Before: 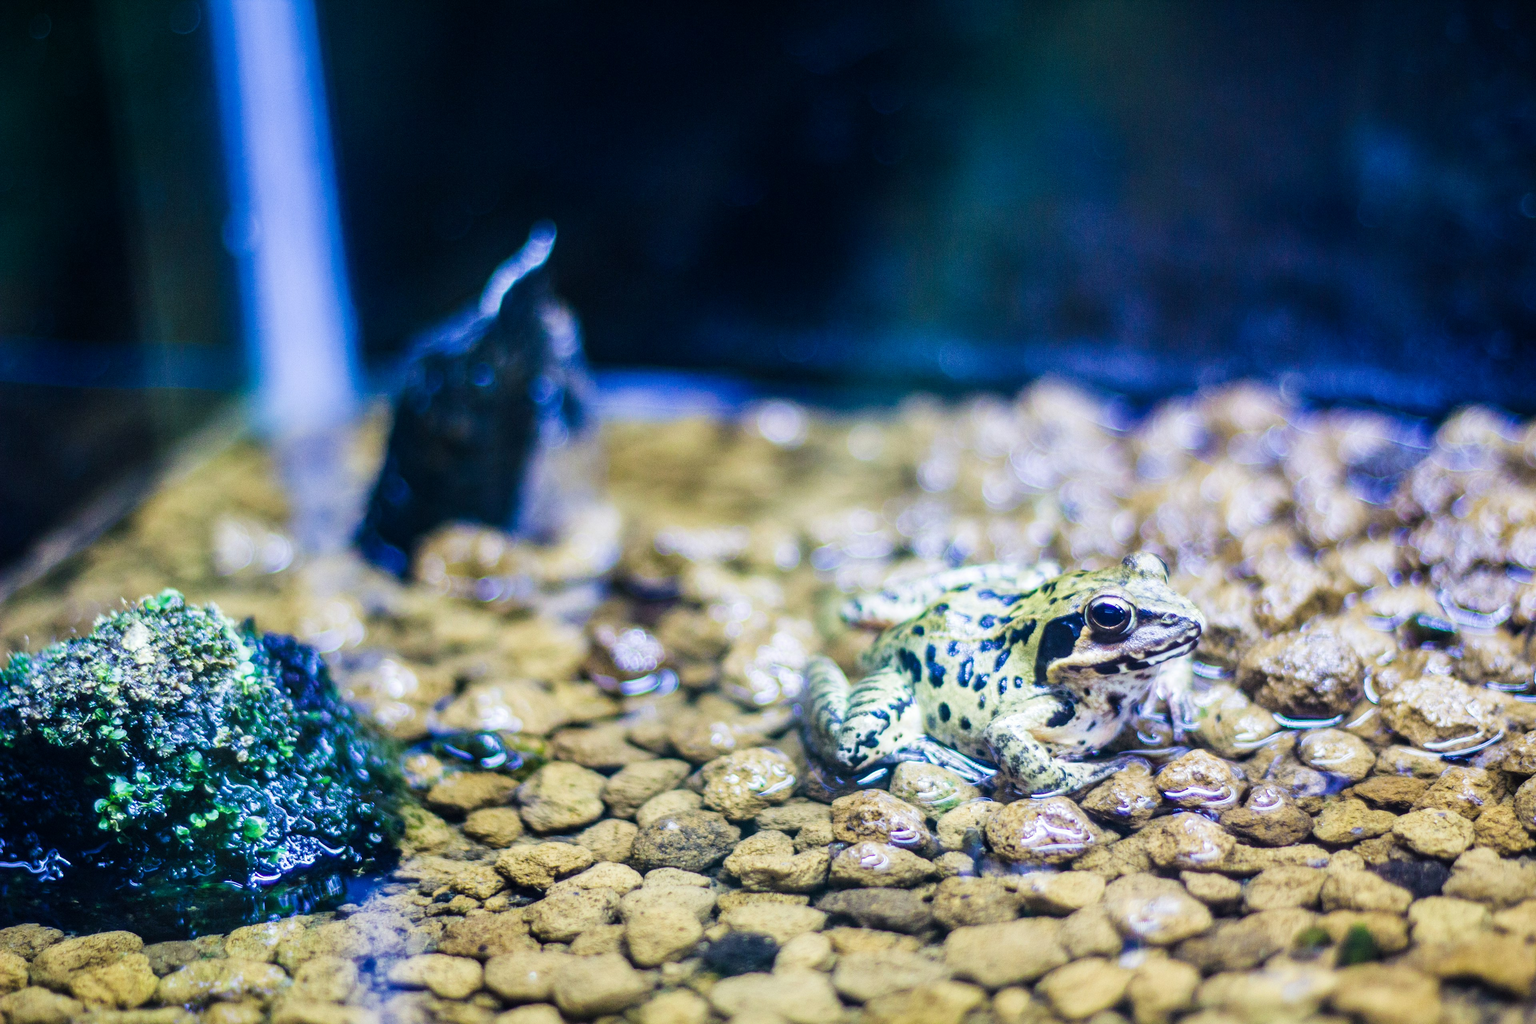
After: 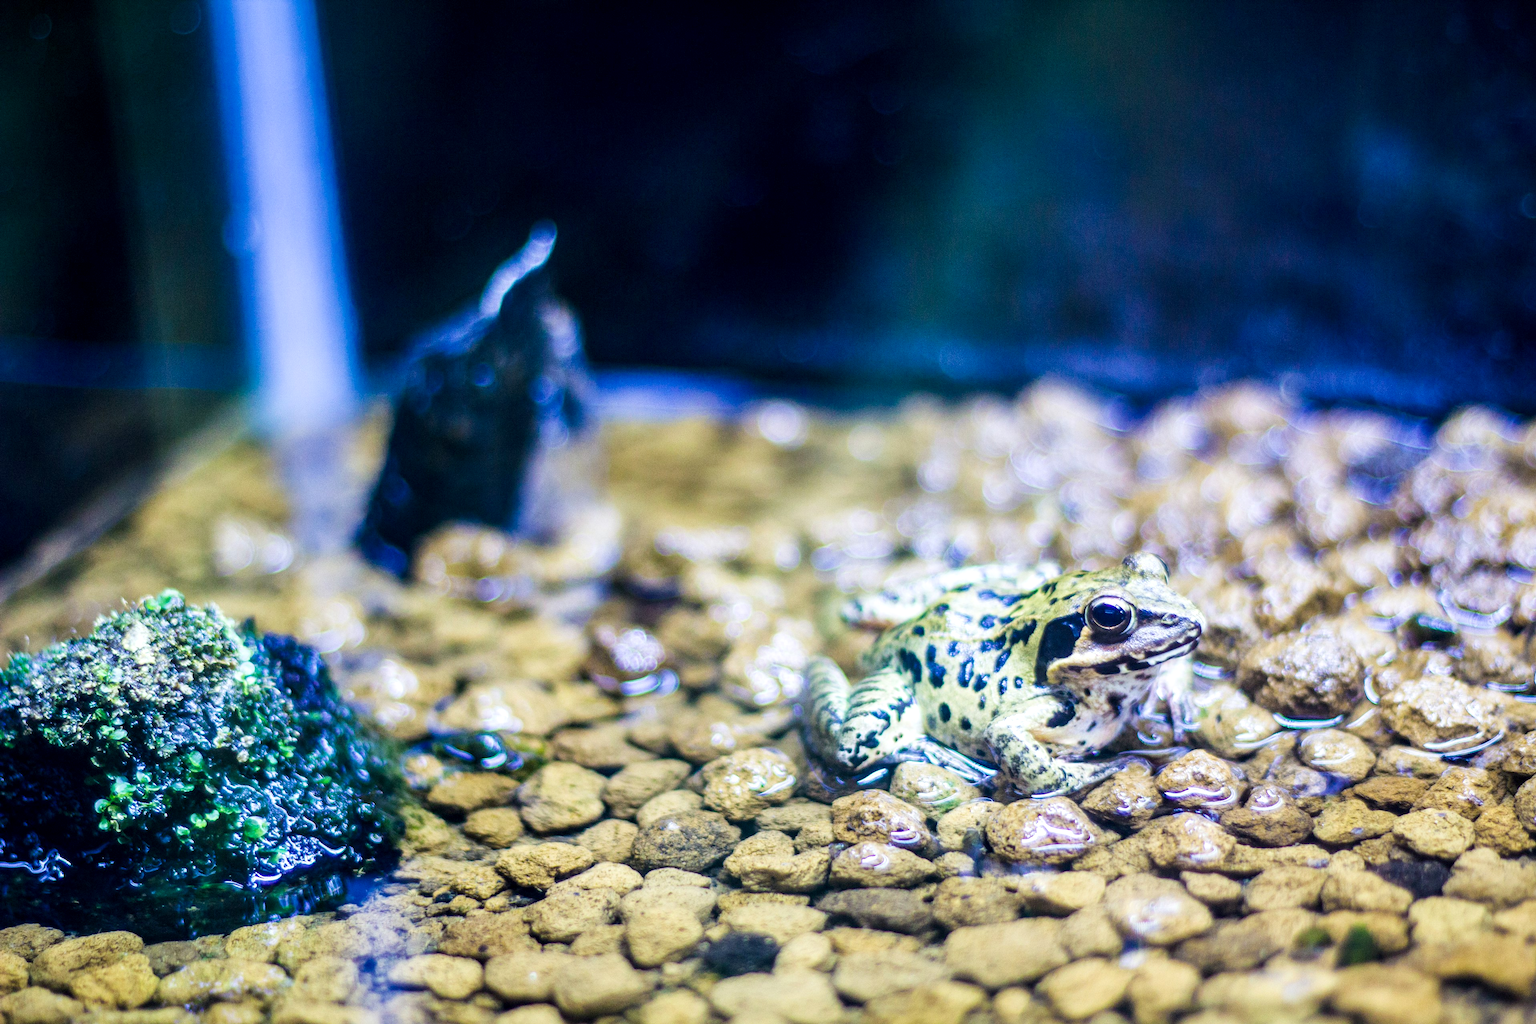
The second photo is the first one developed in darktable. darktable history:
exposure: black level correction 0.003, exposure 0.149 EV, compensate exposure bias true, compensate highlight preservation false
